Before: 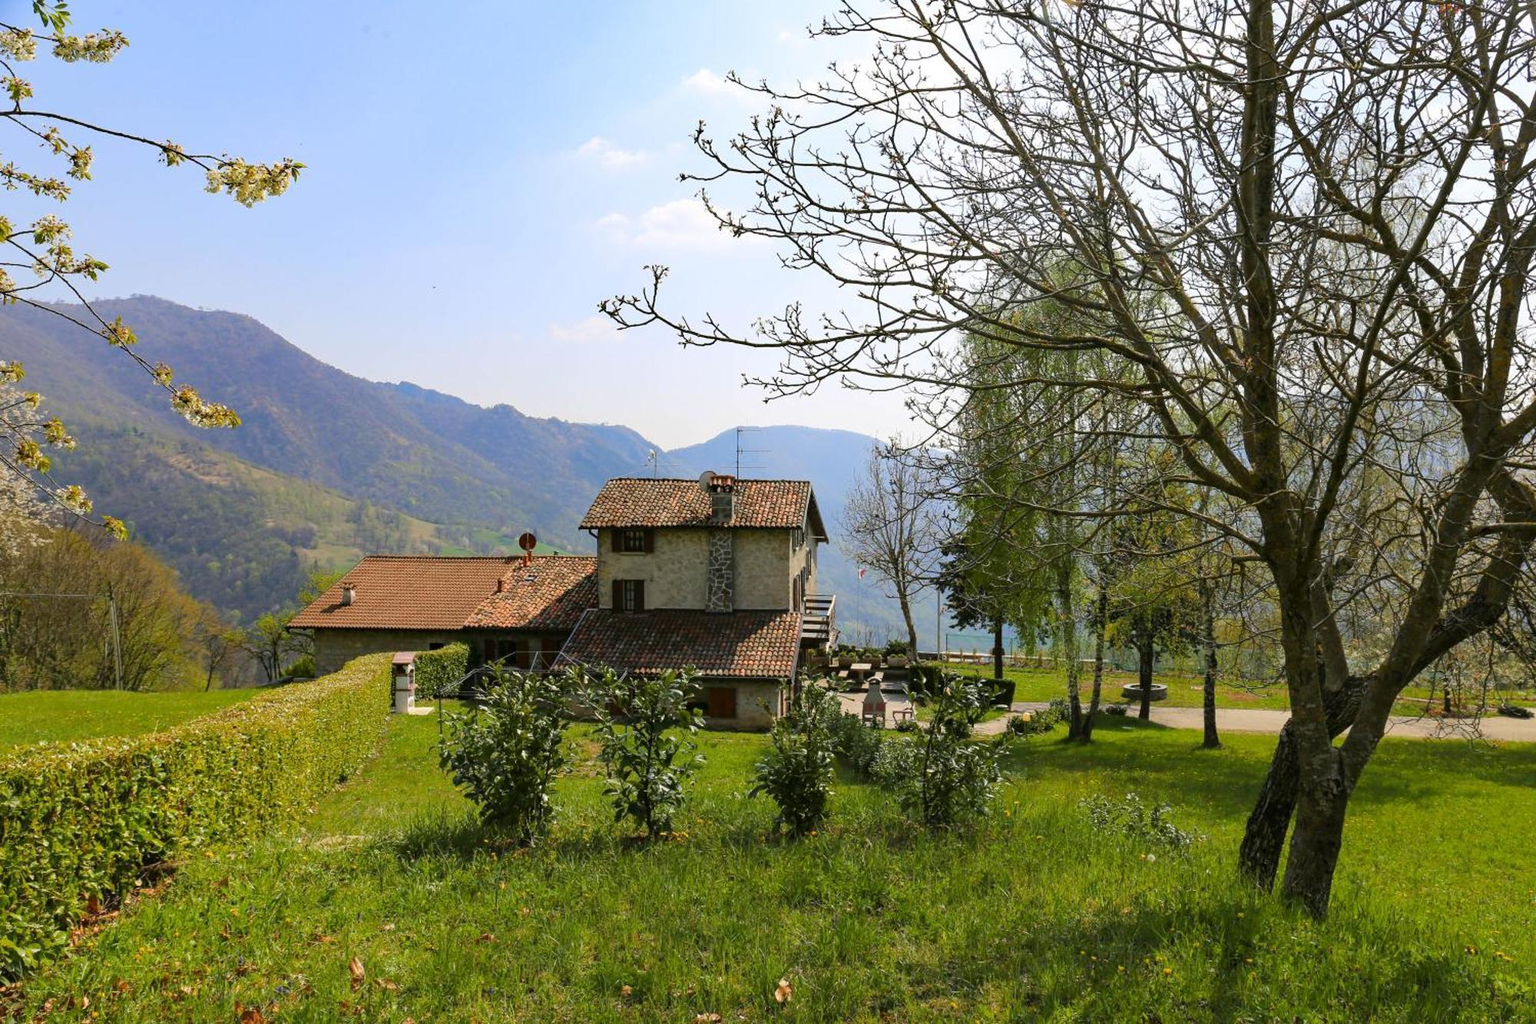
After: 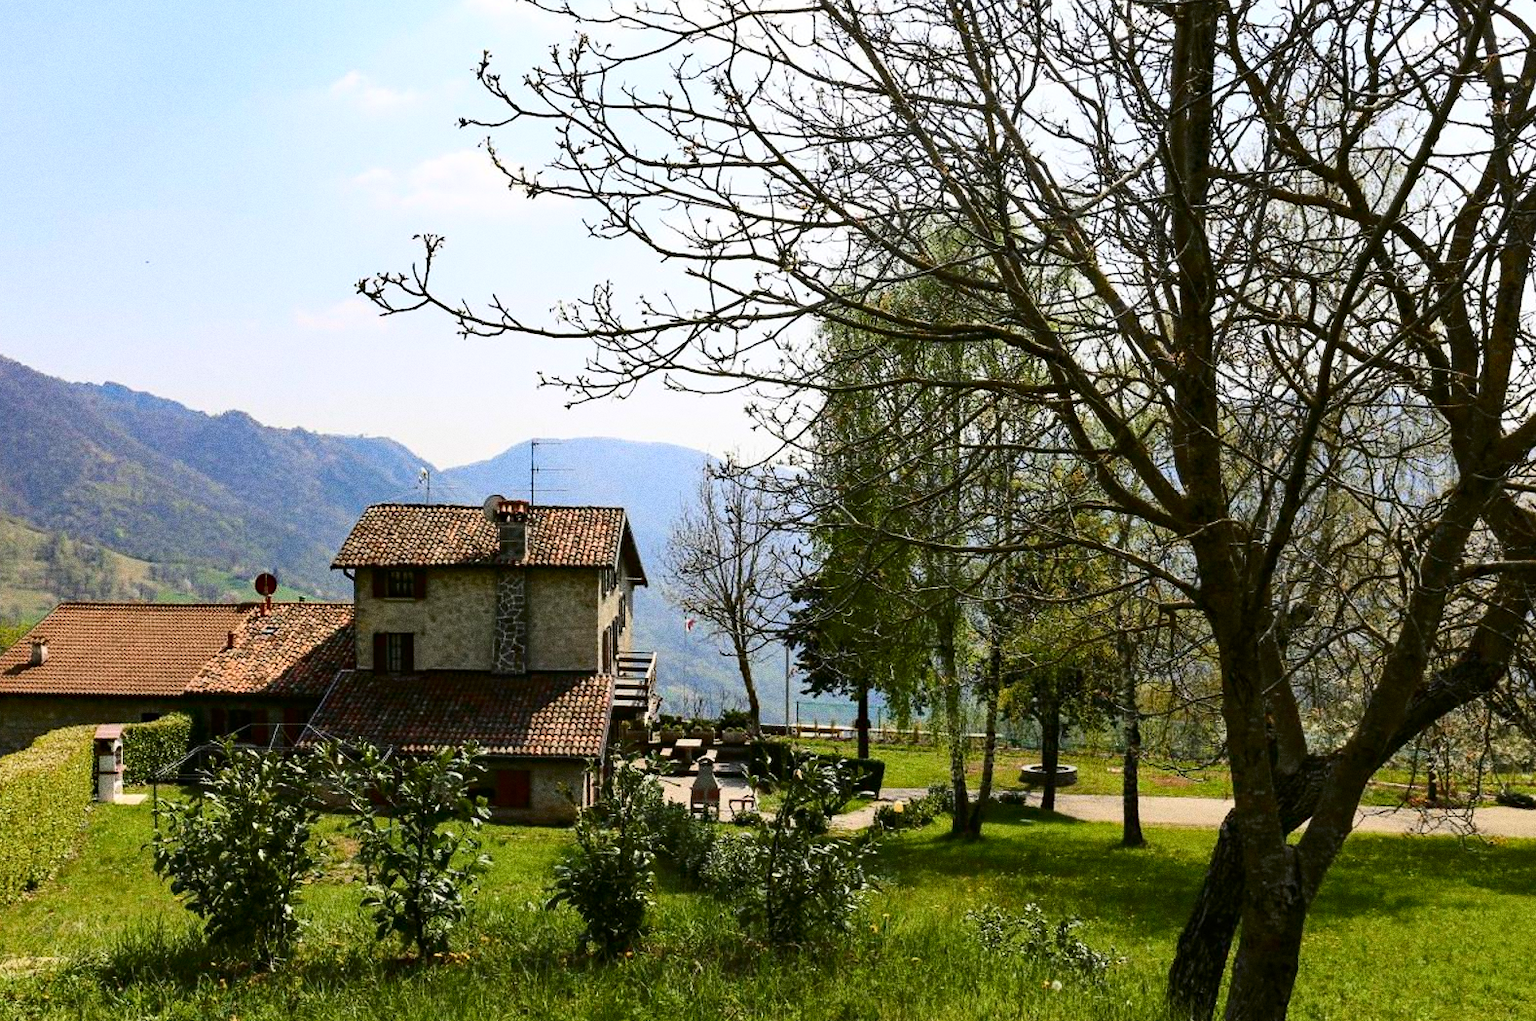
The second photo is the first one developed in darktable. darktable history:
crop and rotate: left 20.74%, top 7.912%, right 0.375%, bottom 13.378%
haze removal: compatibility mode true, adaptive false
grain: coarseness 0.09 ISO, strength 40%
contrast brightness saturation: contrast 0.28
